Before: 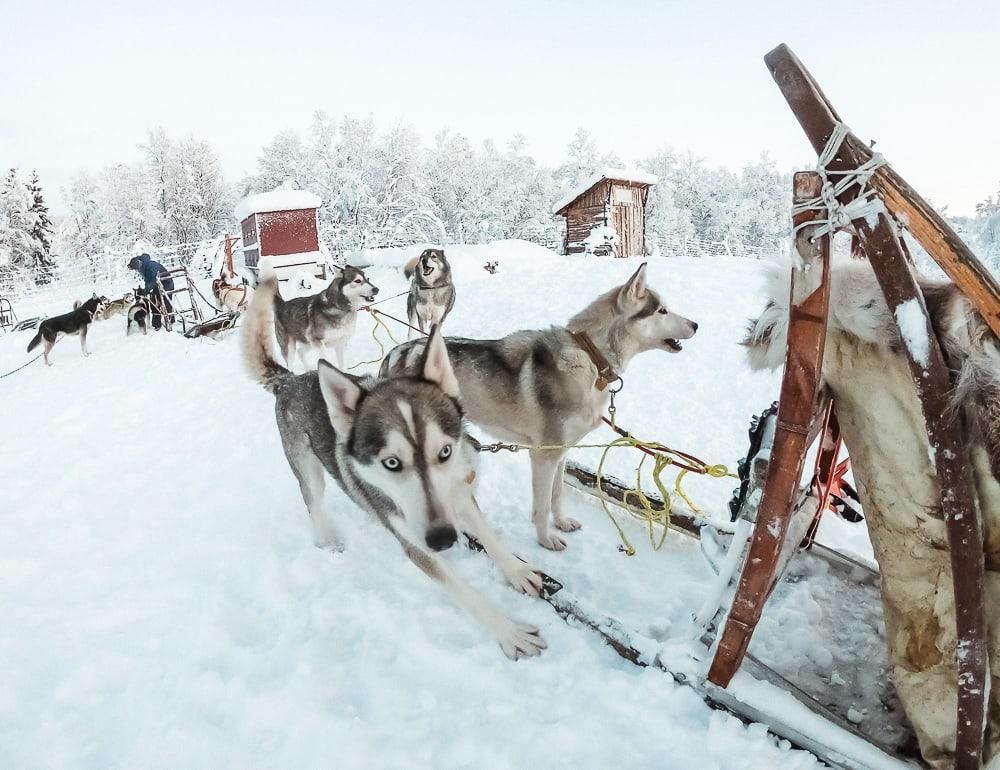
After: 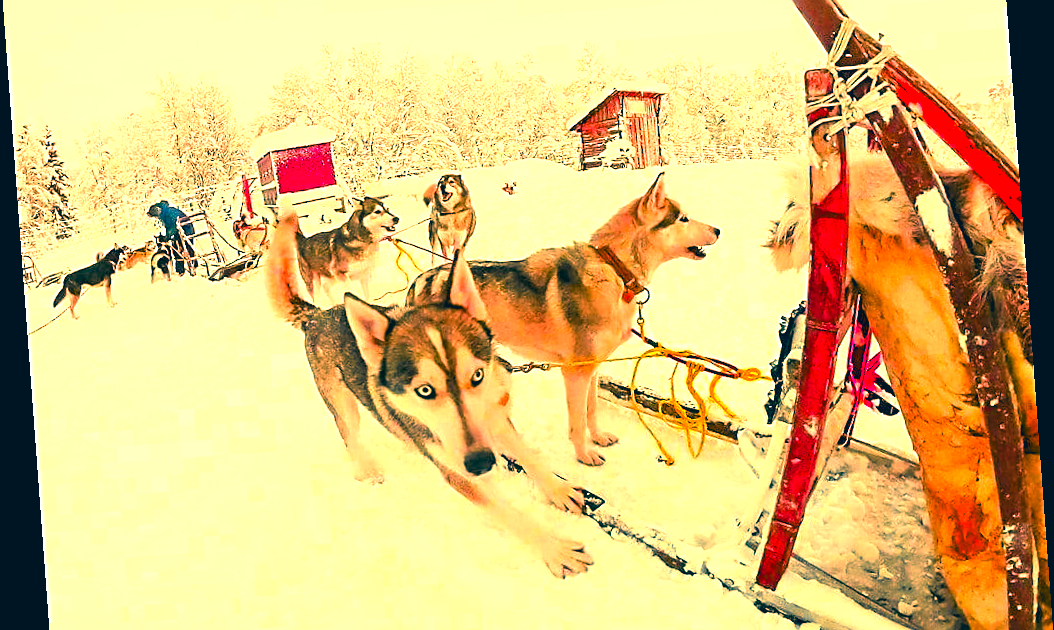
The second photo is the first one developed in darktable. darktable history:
crop: top 13.819%, bottom 11.169%
white balance: red 1.08, blue 0.791
rotate and perspective: rotation -4.25°, automatic cropping off
color zones: curves: ch1 [(0.263, 0.53) (0.376, 0.287) (0.487, 0.512) (0.748, 0.547) (1, 0.513)]; ch2 [(0.262, 0.45) (0.751, 0.477)], mix 31.98%
color balance rgb: linear chroma grading › global chroma 10%, perceptual saturation grading › global saturation 40%, perceptual brilliance grading › global brilliance 30%, global vibrance 20%
color correction: highlights a* 17.03, highlights b* 0.205, shadows a* -15.38, shadows b* -14.56, saturation 1.5
sharpen: radius 2.531, amount 0.628
